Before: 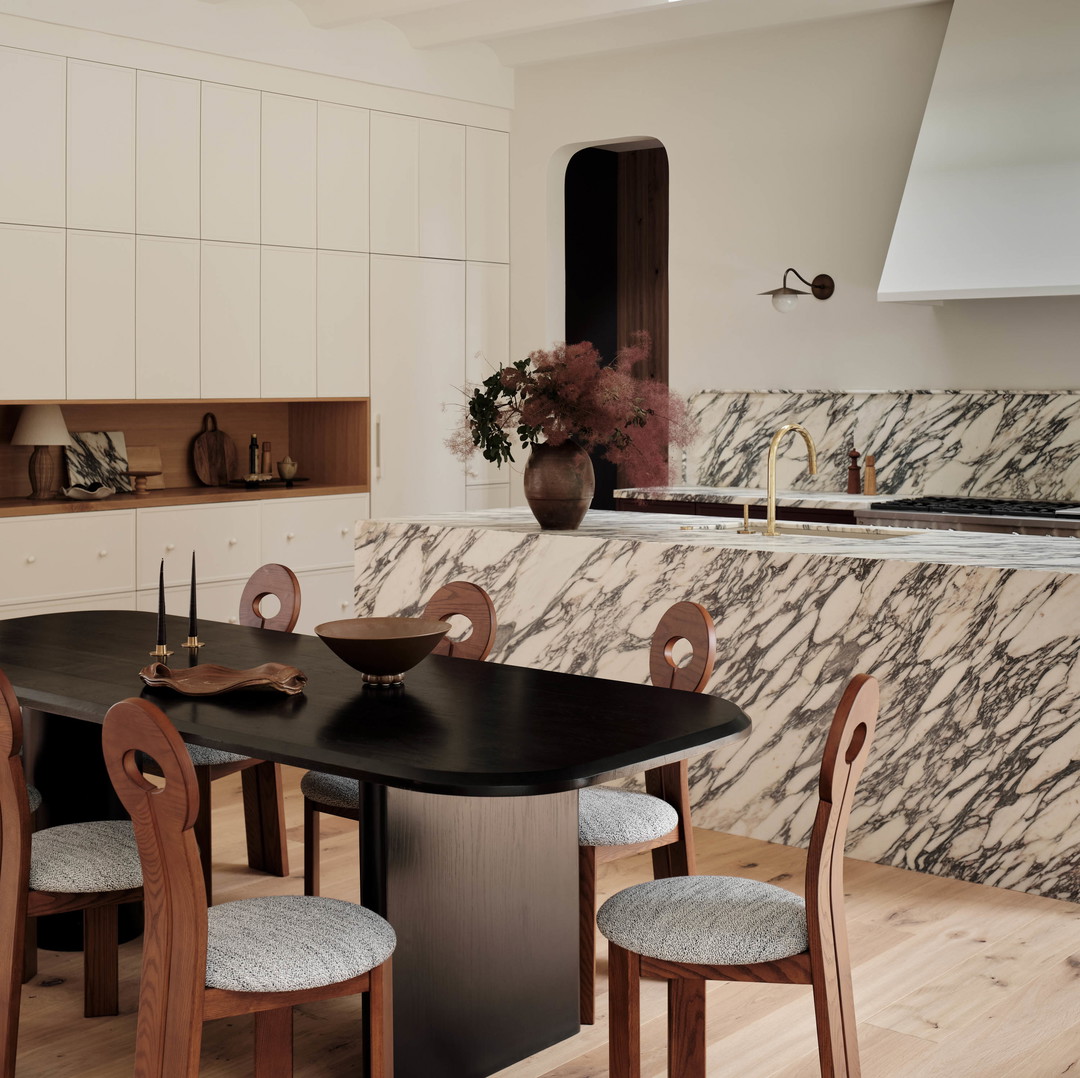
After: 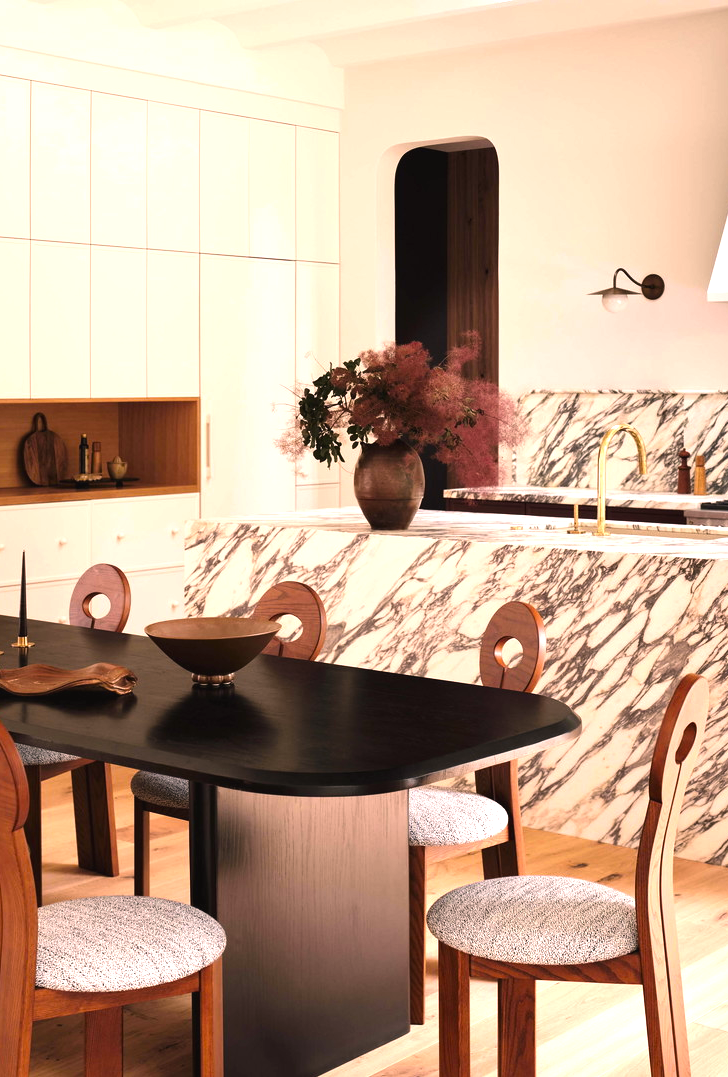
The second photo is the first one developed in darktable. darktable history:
exposure: black level correction -0.002, exposure 0.704 EV, compensate highlight preservation false
color balance rgb: shadows lift › hue 84.9°, power › chroma 0.236%, power › hue 61.31°, highlights gain › chroma 0.143%, highlights gain › hue 332.07°, perceptual saturation grading › global saturation 25.334%, perceptual brilliance grading › global brilliance 2.308%, perceptual brilliance grading › highlights 8.234%, perceptual brilliance grading › shadows -3.526%
color correction: highlights a* 12.34, highlights b* 5.6
crop and rotate: left 15.744%, right 16.83%
